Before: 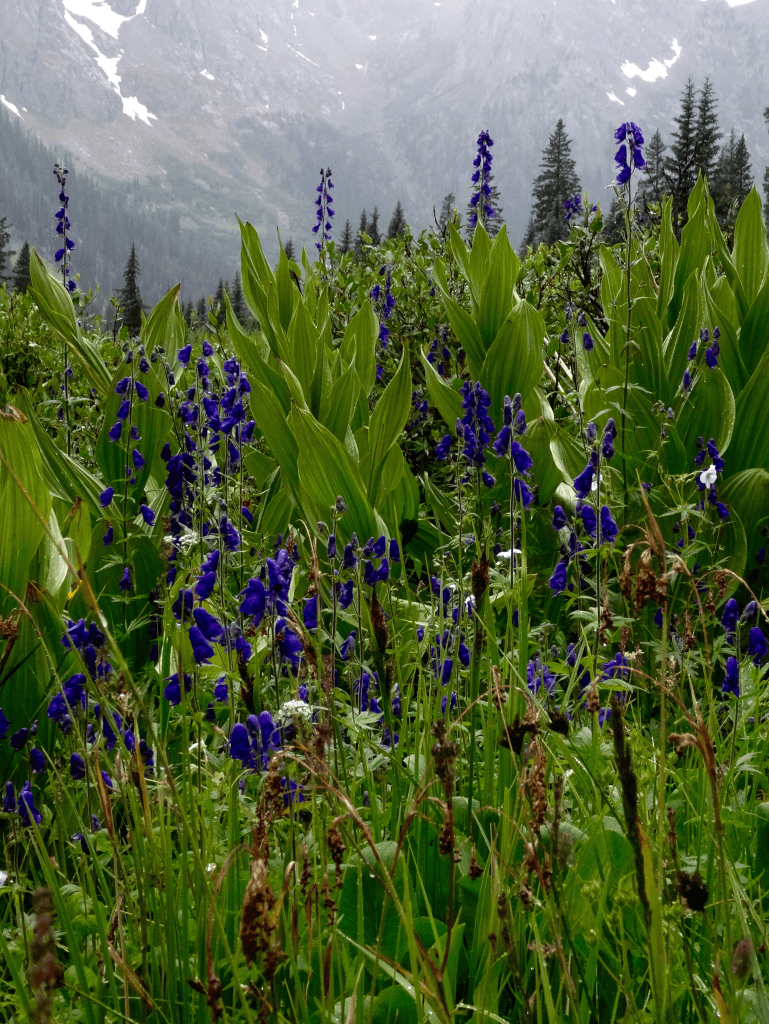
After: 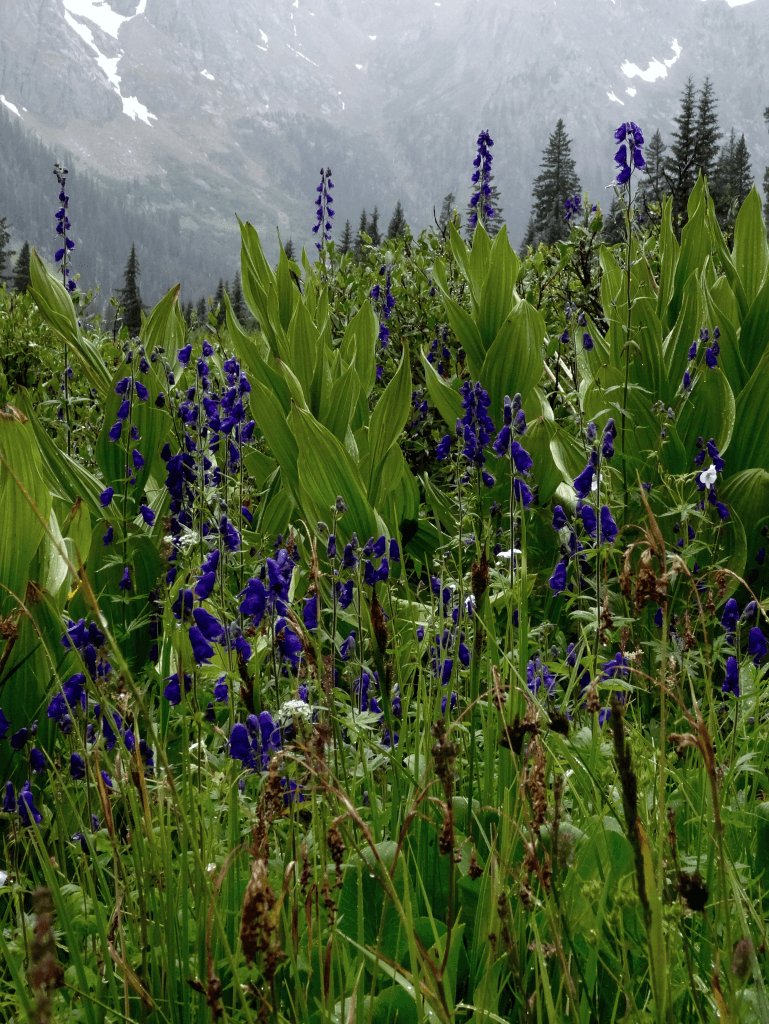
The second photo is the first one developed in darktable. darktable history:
white balance: red 0.978, blue 0.999
contrast brightness saturation: saturation -0.1
tone equalizer: -7 EV 0.13 EV, smoothing diameter 25%, edges refinement/feathering 10, preserve details guided filter
